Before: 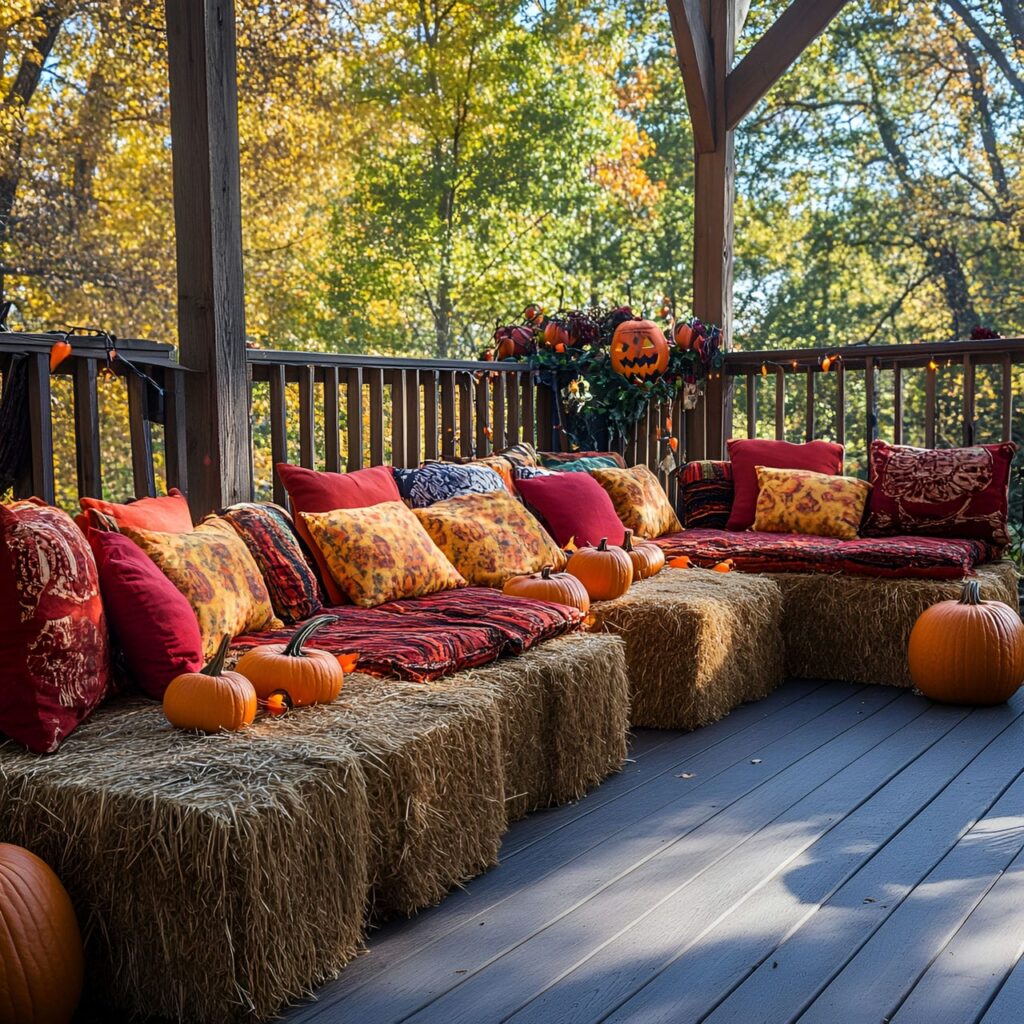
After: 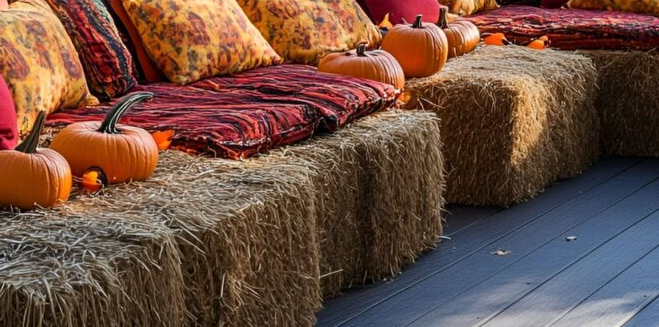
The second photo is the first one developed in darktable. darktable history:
tone equalizer: on, module defaults
crop: left 18.091%, top 51.13%, right 17.525%, bottom 16.85%
